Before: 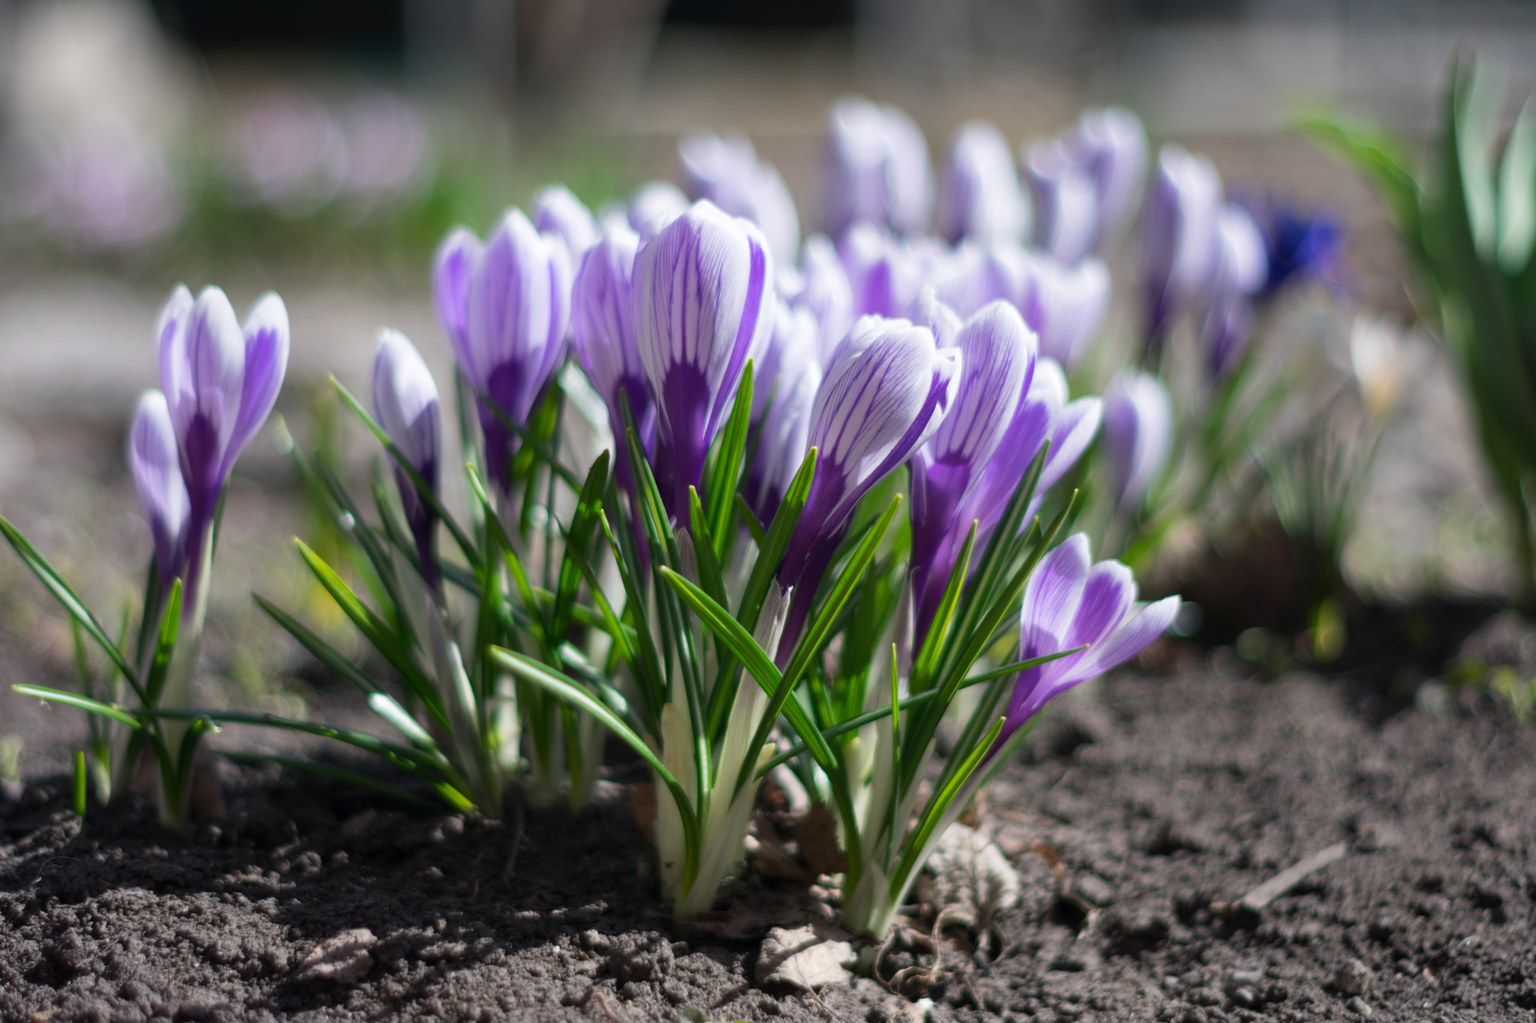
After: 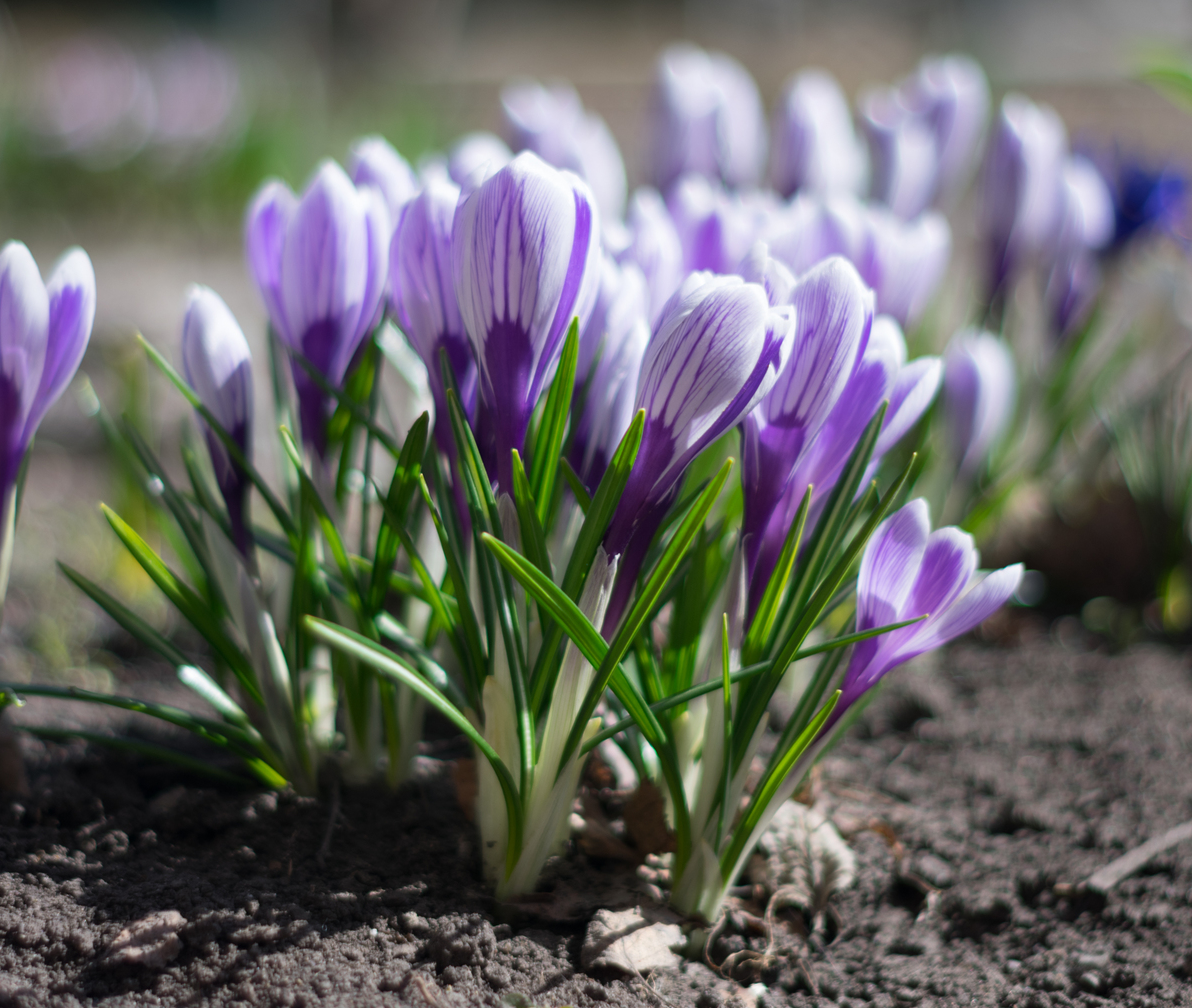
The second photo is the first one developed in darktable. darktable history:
crop and rotate: left 12.913%, top 5.415%, right 12.569%
